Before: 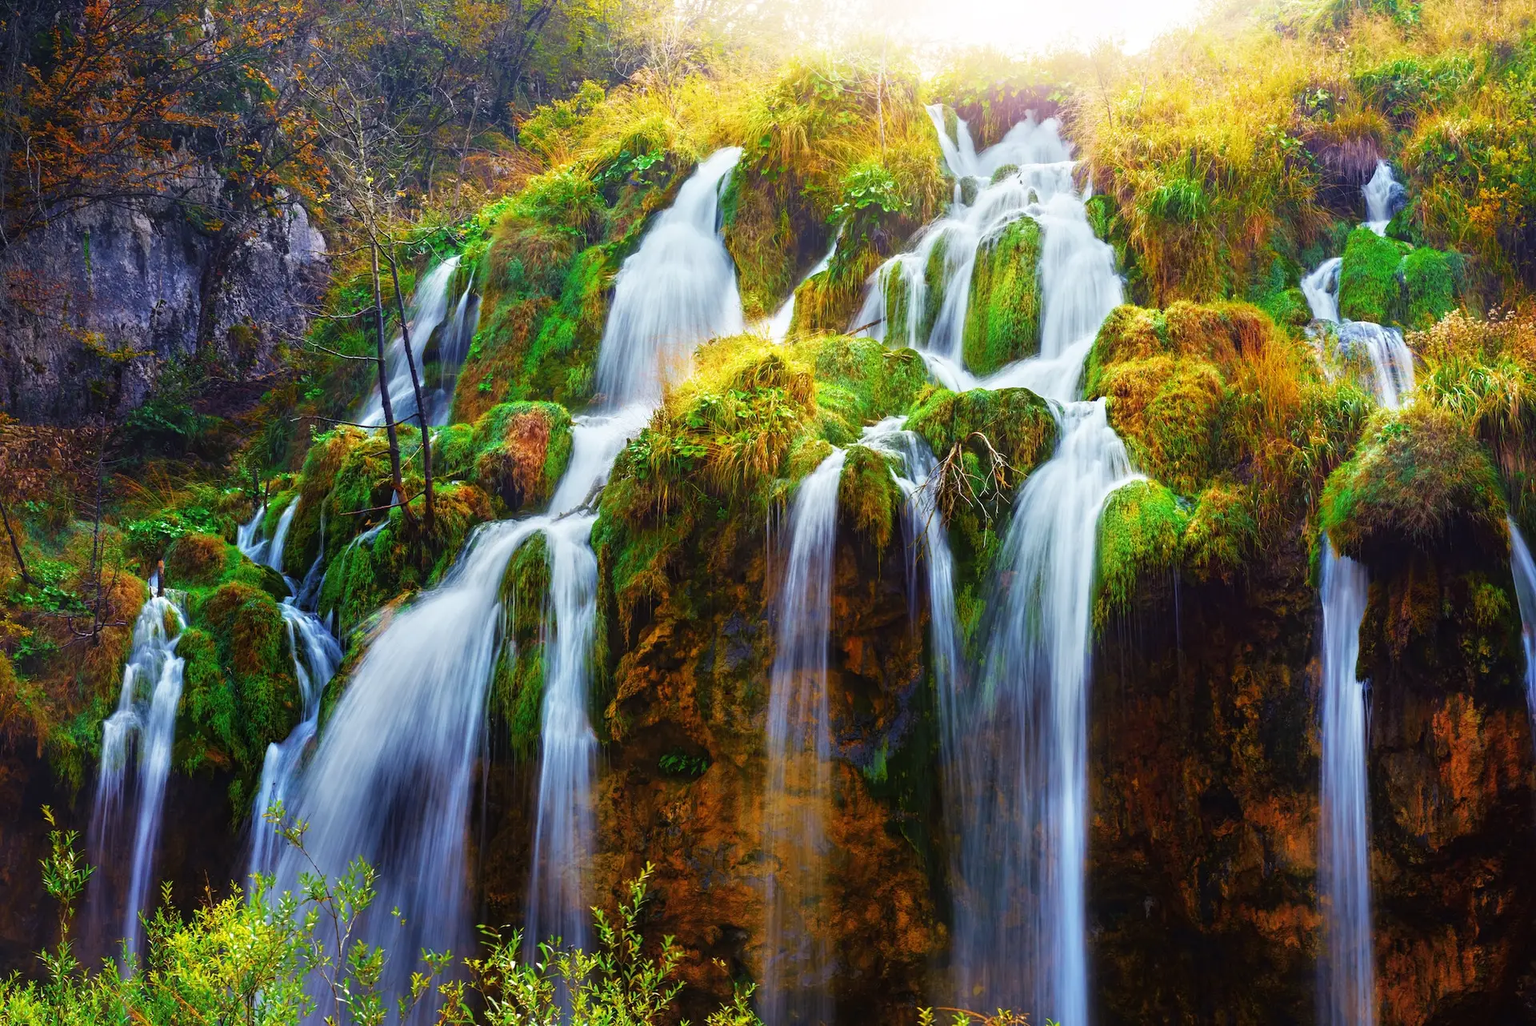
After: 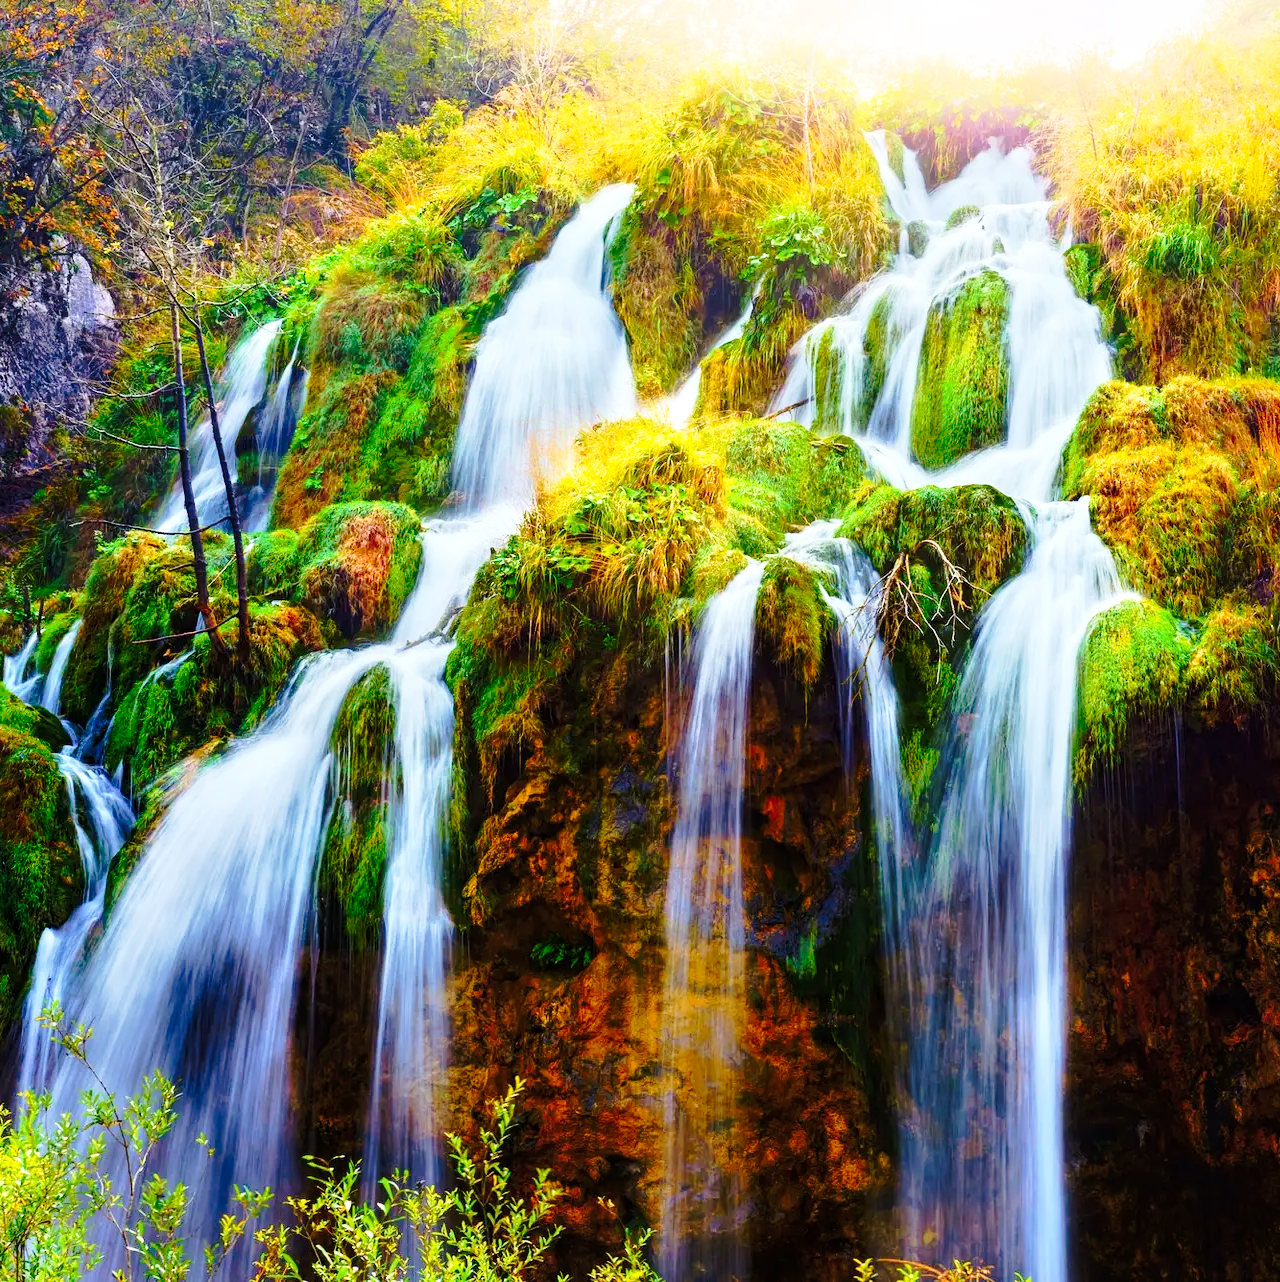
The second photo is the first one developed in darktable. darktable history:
exposure: black level correction 0.001, exposure 0.015 EV, compensate highlight preservation false
tone curve: curves: ch0 [(0.003, 0.015) (0.104, 0.07) (0.239, 0.201) (0.327, 0.317) (0.401, 0.443) (0.495, 0.55) (0.65, 0.68) (0.832, 0.858) (1, 0.977)]; ch1 [(0, 0) (0.161, 0.092) (0.35, 0.33) (0.379, 0.401) (0.447, 0.476) (0.495, 0.499) (0.515, 0.518) (0.55, 0.557) (0.621, 0.615) (0.718, 0.734) (1, 1)]; ch2 [(0, 0) (0.359, 0.372) (0.437, 0.437) (0.502, 0.501) (0.534, 0.537) (0.599, 0.586) (1, 1)], preserve colors none
local contrast: highlights 104%, shadows 102%, detail 131%, midtone range 0.2
contrast brightness saturation: contrast 0.205, brightness 0.17, saturation 0.23
velvia: strength 14.51%
tone equalizer: edges refinement/feathering 500, mask exposure compensation -1.57 EV, preserve details no
crop and rotate: left 15.28%, right 18.005%
base curve: preserve colors none
